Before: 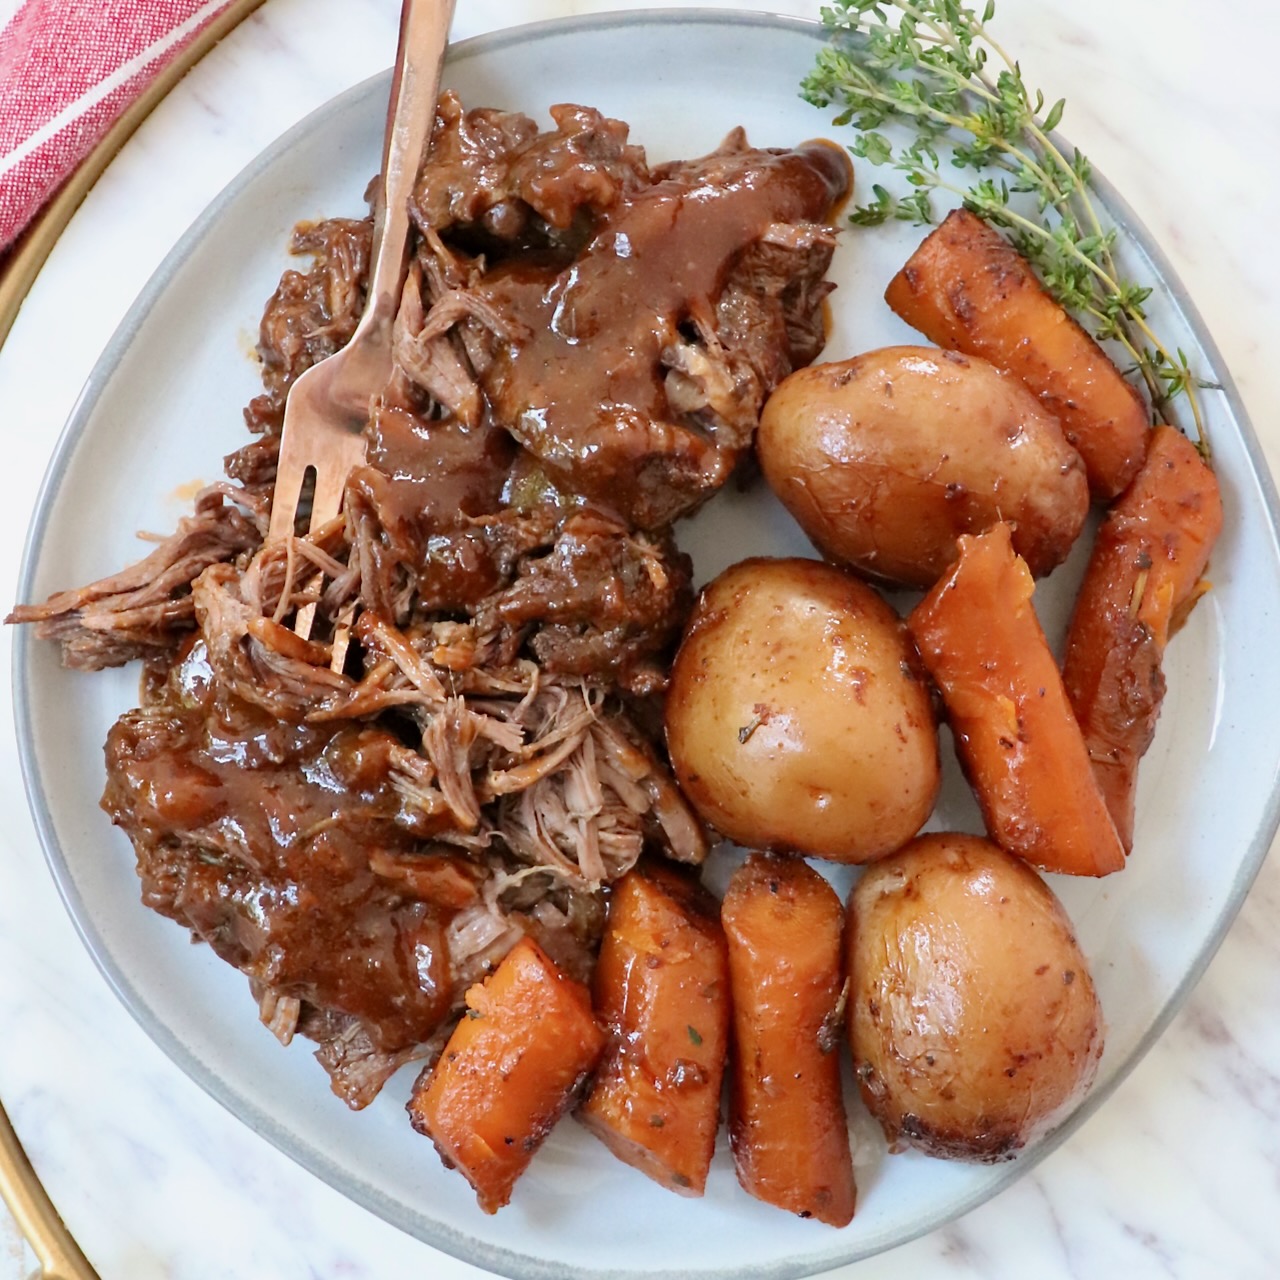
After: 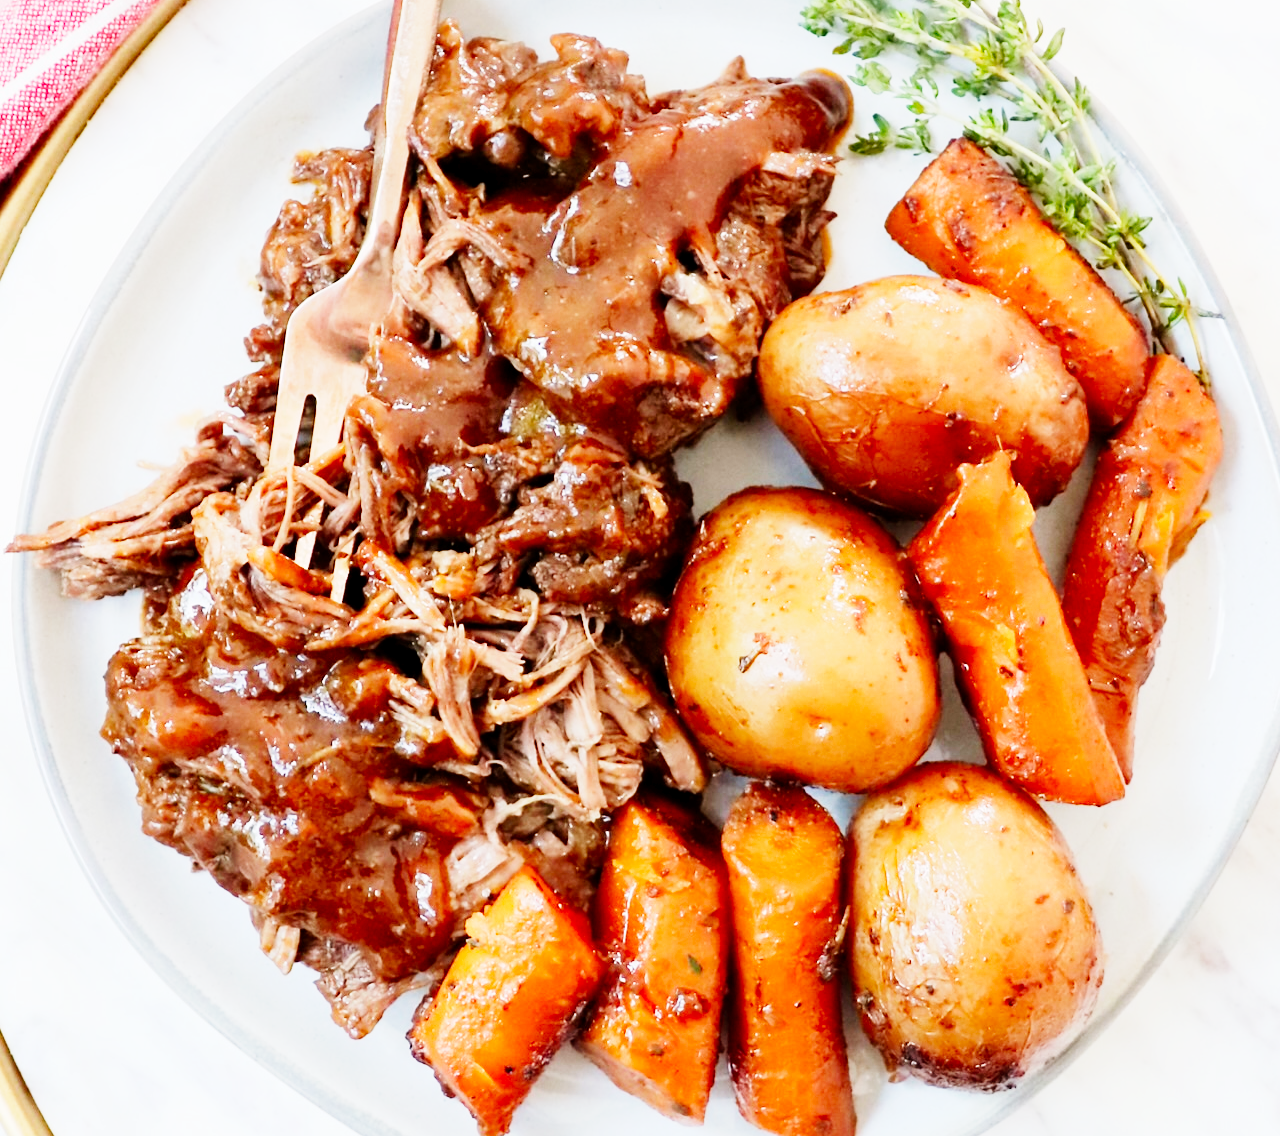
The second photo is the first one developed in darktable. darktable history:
base curve: curves: ch0 [(0, 0) (0, 0.001) (0.001, 0.001) (0.004, 0.002) (0.007, 0.004) (0.015, 0.013) (0.033, 0.045) (0.052, 0.096) (0.075, 0.17) (0.099, 0.241) (0.163, 0.42) (0.219, 0.55) (0.259, 0.616) (0.327, 0.722) (0.365, 0.765) (0.522, 0.873) (0.547, 0.881) (0.689, 0.919) (0.826, 0.952) (1, 1)], preserve colors none
crop and rotate: top 5.609%, bottom 5.609%
